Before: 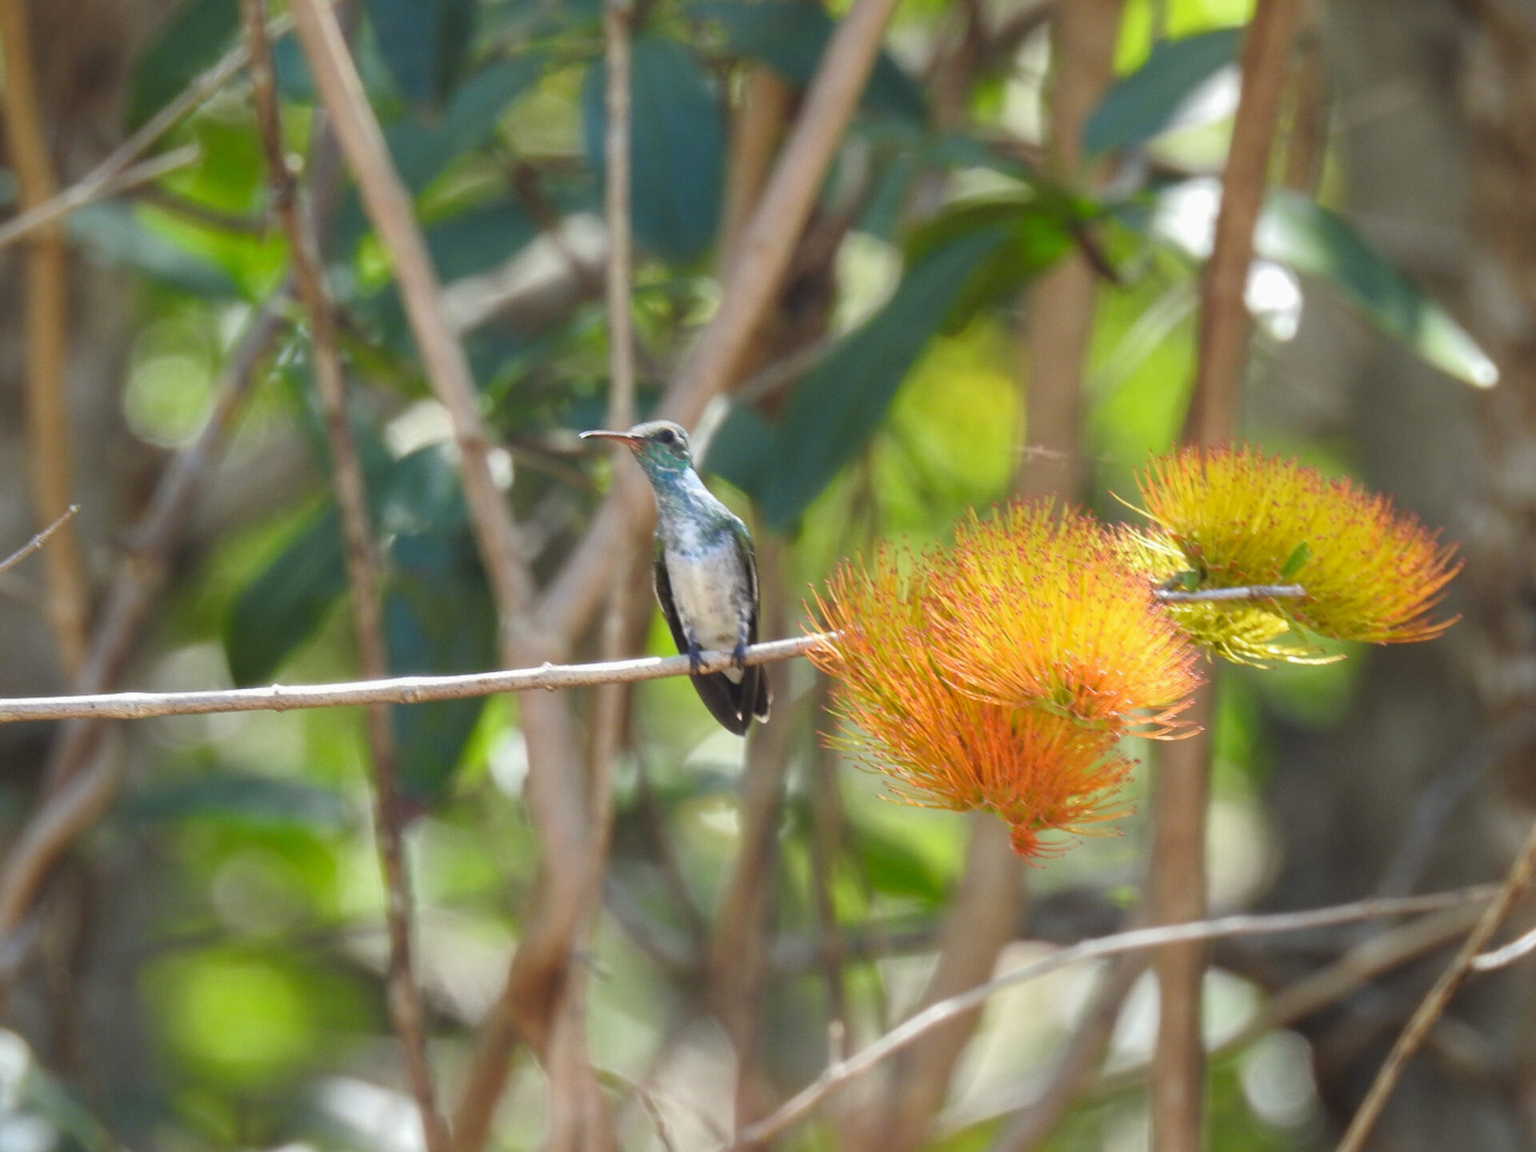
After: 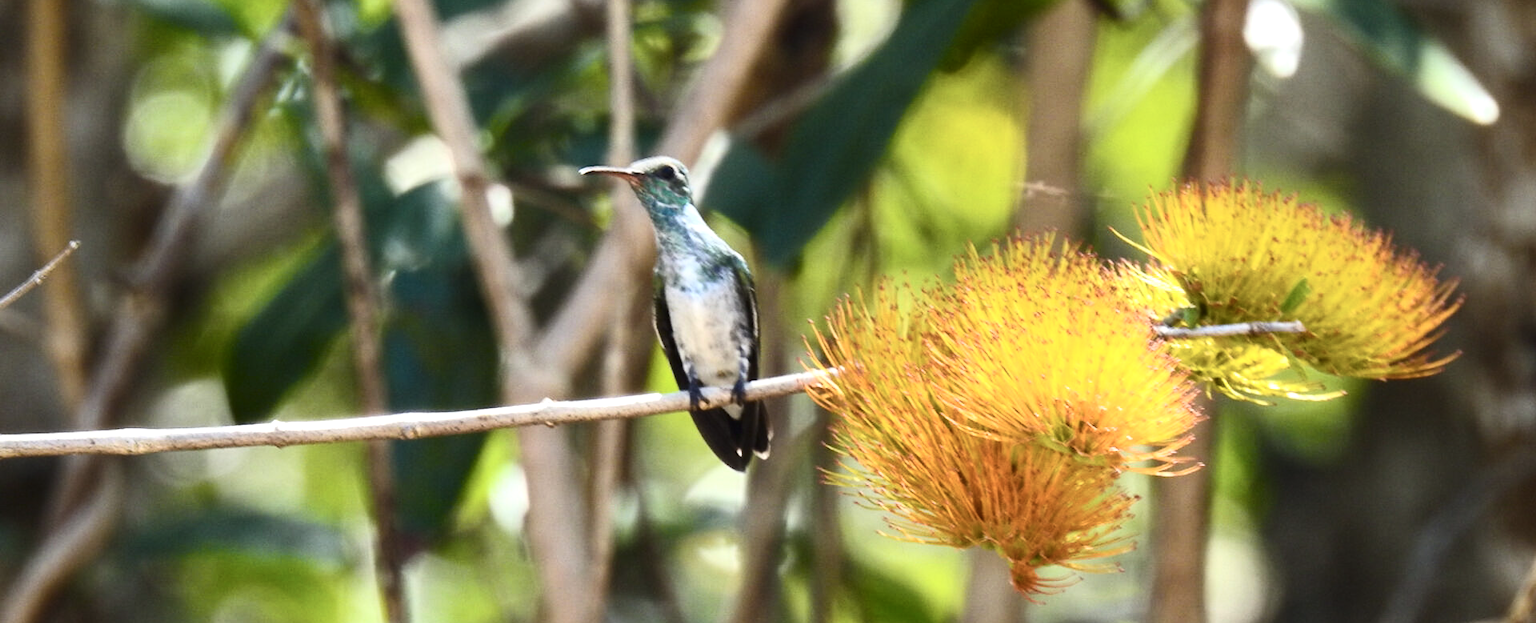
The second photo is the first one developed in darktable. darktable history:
crop and rotate: top 22.963%, bottom 22.912%
contrast brightness saturation: contrast 0.255, saturation -0.324
color balance rgb: shadows lift › luminance -9.718%, linear chroma grading › global chroma 9.903%, perceptual saturation grading › global saturation 19.623%, global vibrance 25.067%, contrast 20.14%
